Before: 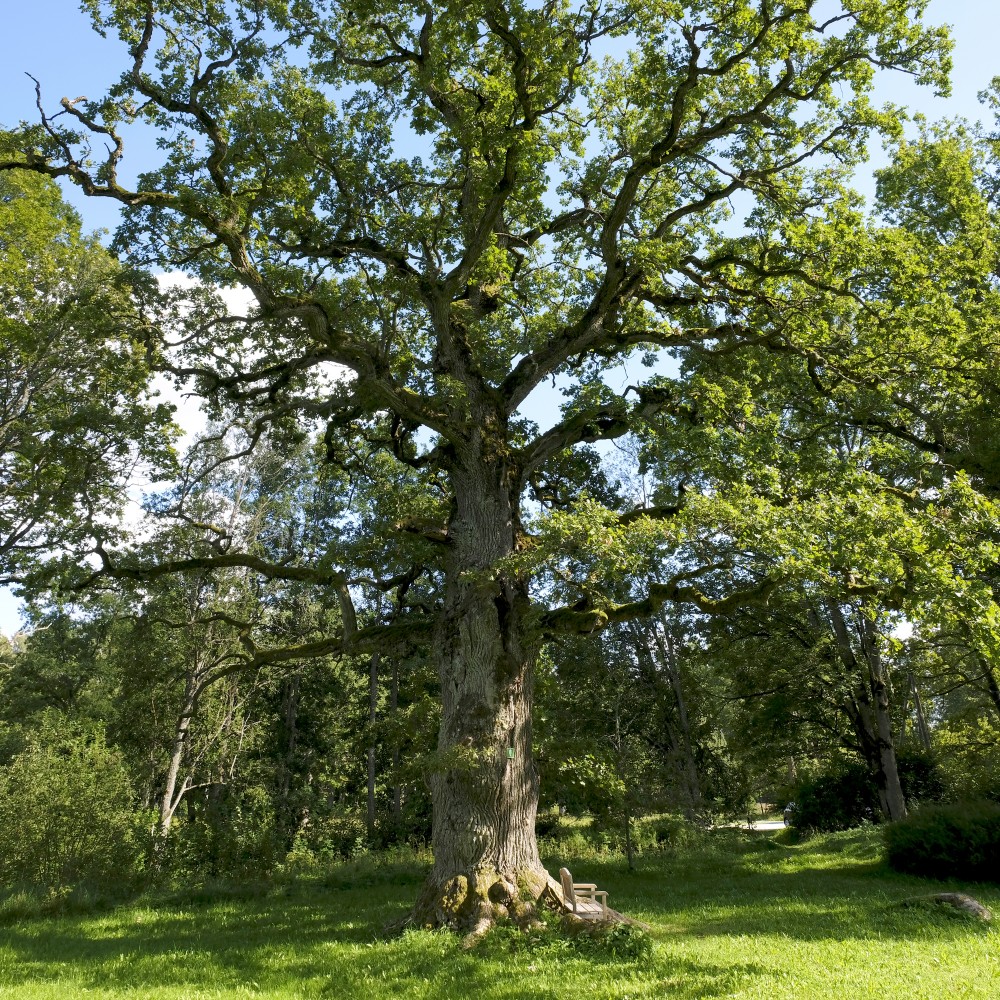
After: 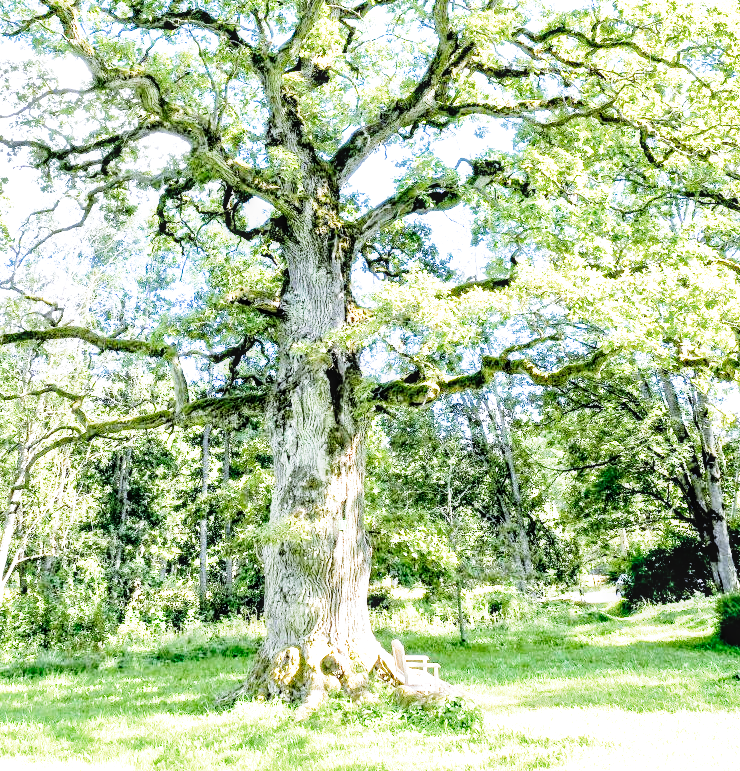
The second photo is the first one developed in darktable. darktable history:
tone equalizer: -7 EV 0.15 EV, -6 EV 0.6 EV, -5 EV 1.15 EV, -4 EV 1.33 EV, -3 EV 1.15 EV, -2 EV 0.6 EV, -1 EV 0.15 EV, mask exposure compensation -0.5 EV
local contrast: on, module defaults
exposure: exposure 1.137 EV, compensate highlight preservation false
crop: left 16.871%, top 22.857%, right 9.116%
filmic rgb: white relative exposure 2.2 EV, hardness 6.97
tone curve: curves: ch0 [(0, 0) (0.003, 0.003) (0.011, 0.012) (0.025, 0.027) (0.044, 0.048) (0.069, 0.074) (0.1, 0.117) (0.136, 0.177) (0.177, 0.246) (0.224, 0.324) (0.277, 0.422) (0.335, 0.531) (0.399, 0.633) (0.468, 0.733) (0.543, 0.824) (0.623, 0.895) (0.709, 0.938) (0.801, 0.961) (0.898, 0.98) (1, 1)], preserve colors none
color calibration: illuminant as shot in camera, x 0.377, y 0.392, temperature 4169.3 K, saturation algorithm version 1 (2020)
